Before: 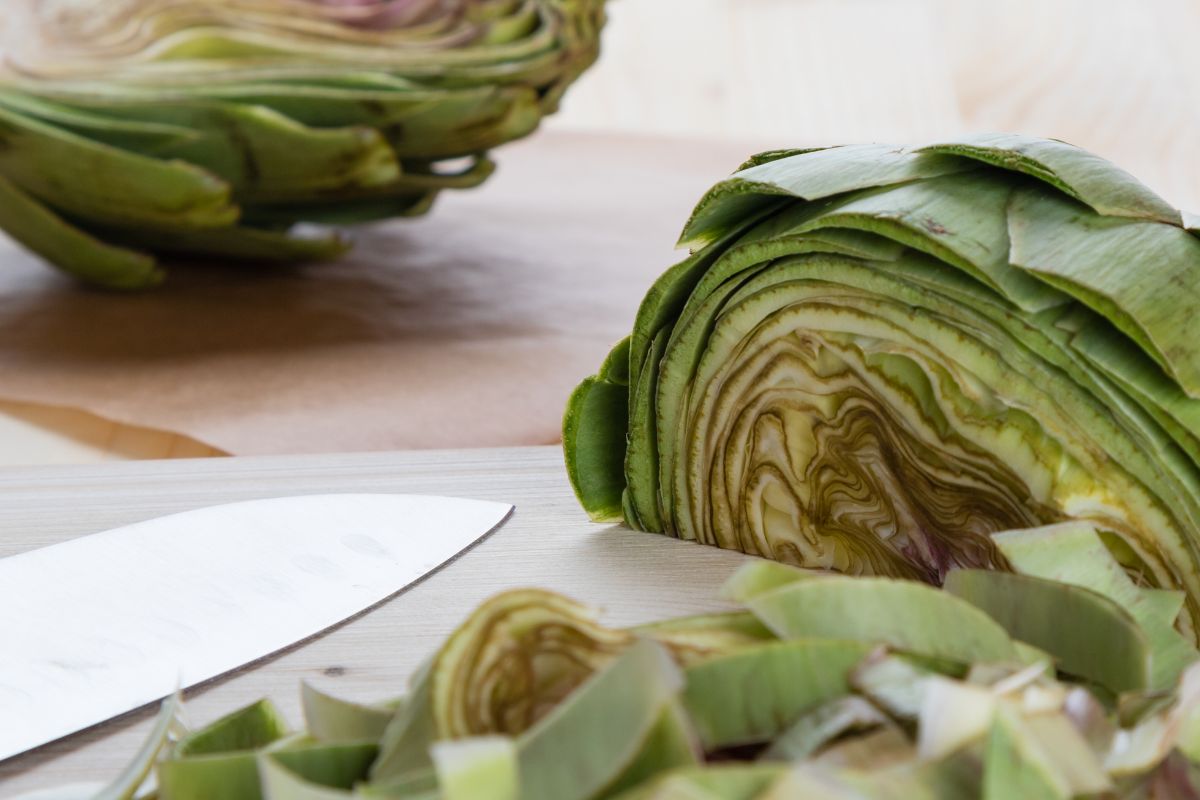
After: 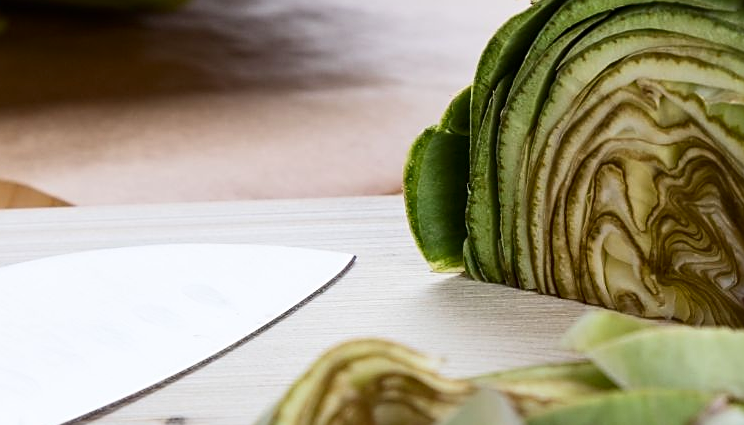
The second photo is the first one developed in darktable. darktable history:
contrast brightness saturation: contrast 0.22
sharpen: on, module defaults
crop: left 13.312%, top 31.28%, right 24.627%, bottom 15.582%
